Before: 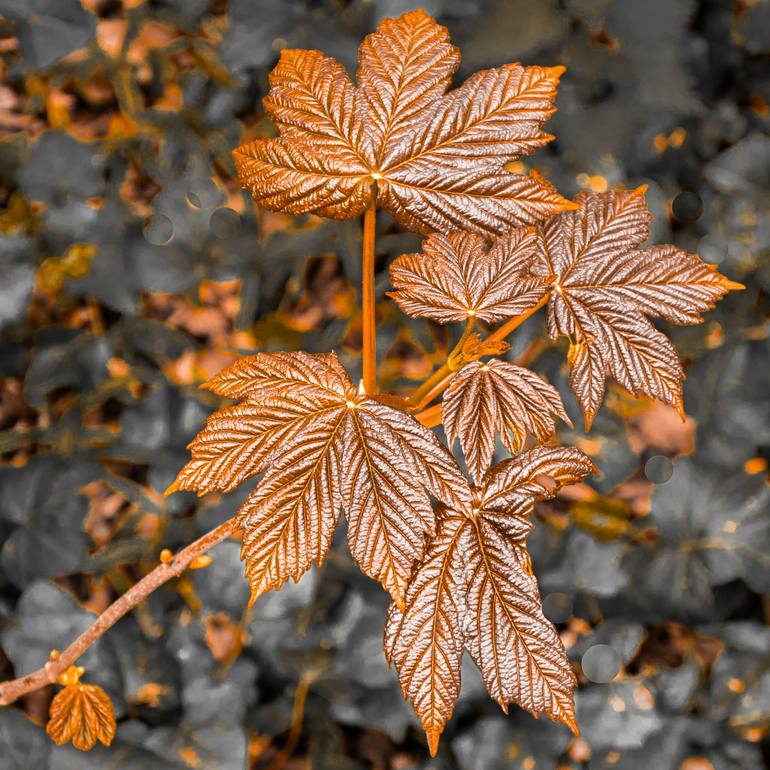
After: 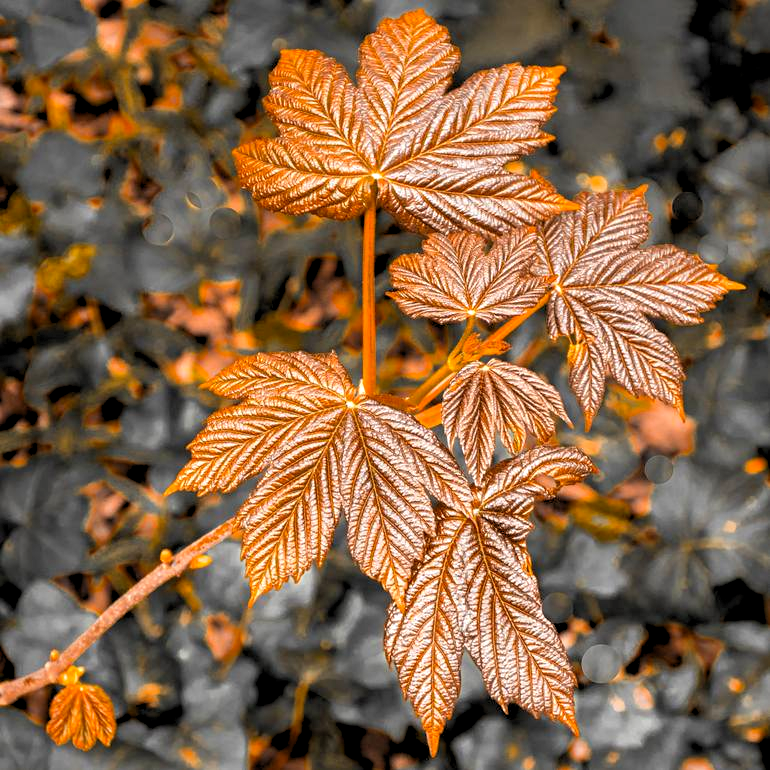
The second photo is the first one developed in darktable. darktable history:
rgb levels: levels [[0.01, 0.419, 0.839], [0, 0.5, 1], [0, 0.5, 1]]
contrast brightness saturation: saturation 0.13
